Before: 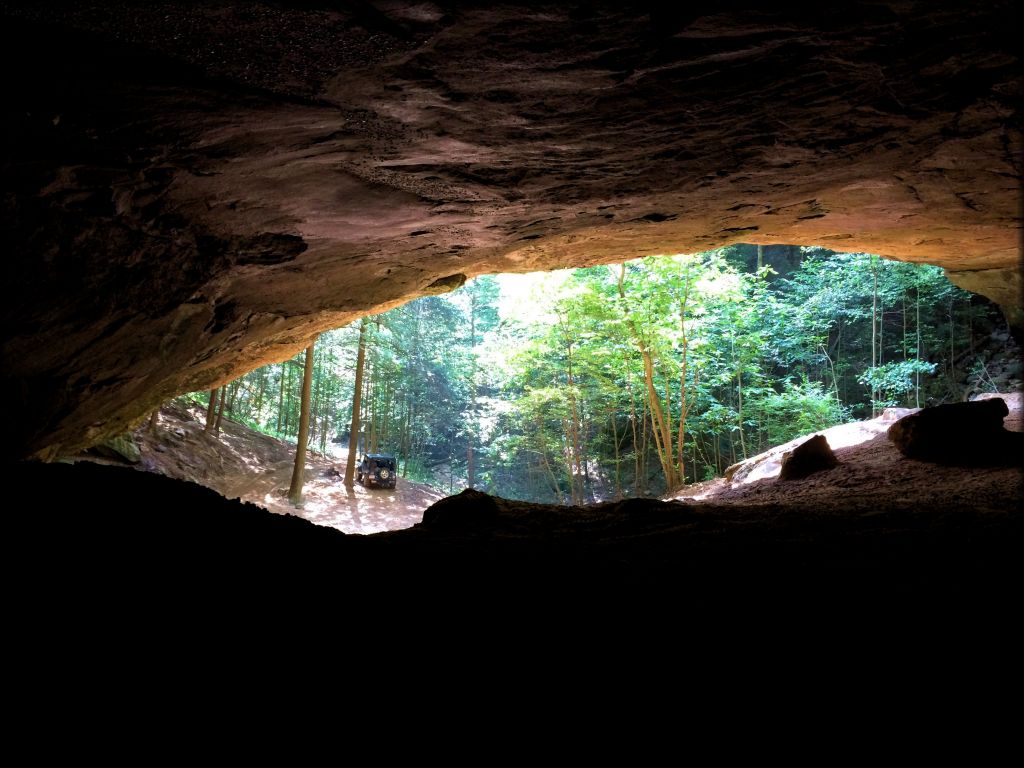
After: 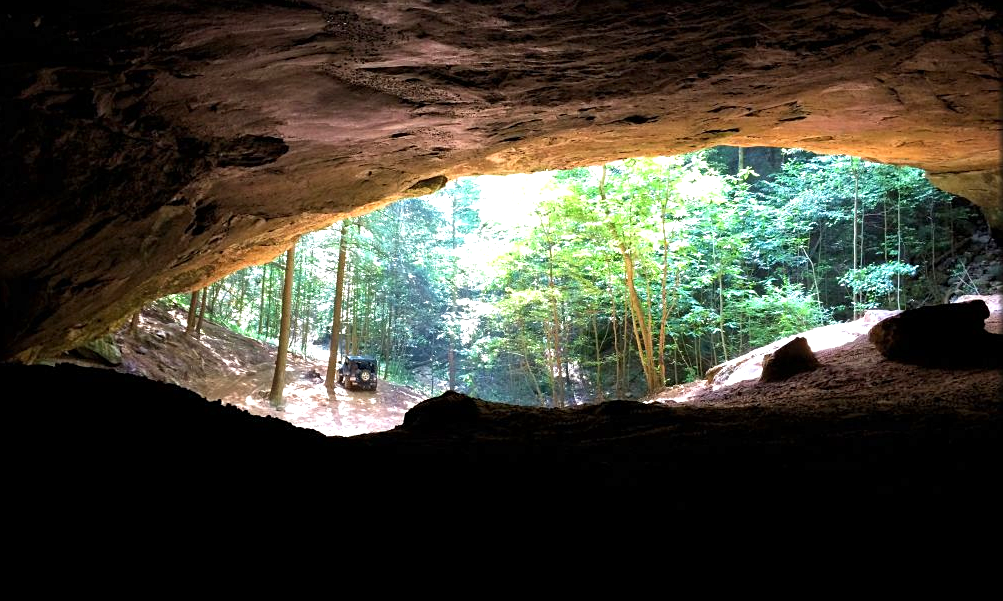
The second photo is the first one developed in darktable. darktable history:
crop and rotate: left 1.865%, top 12.833%, right 0.126%, bottom 8.827%
sharpen: amount 0.215
exposure: exposure 0.61 EV, compensate highlight preservation false
